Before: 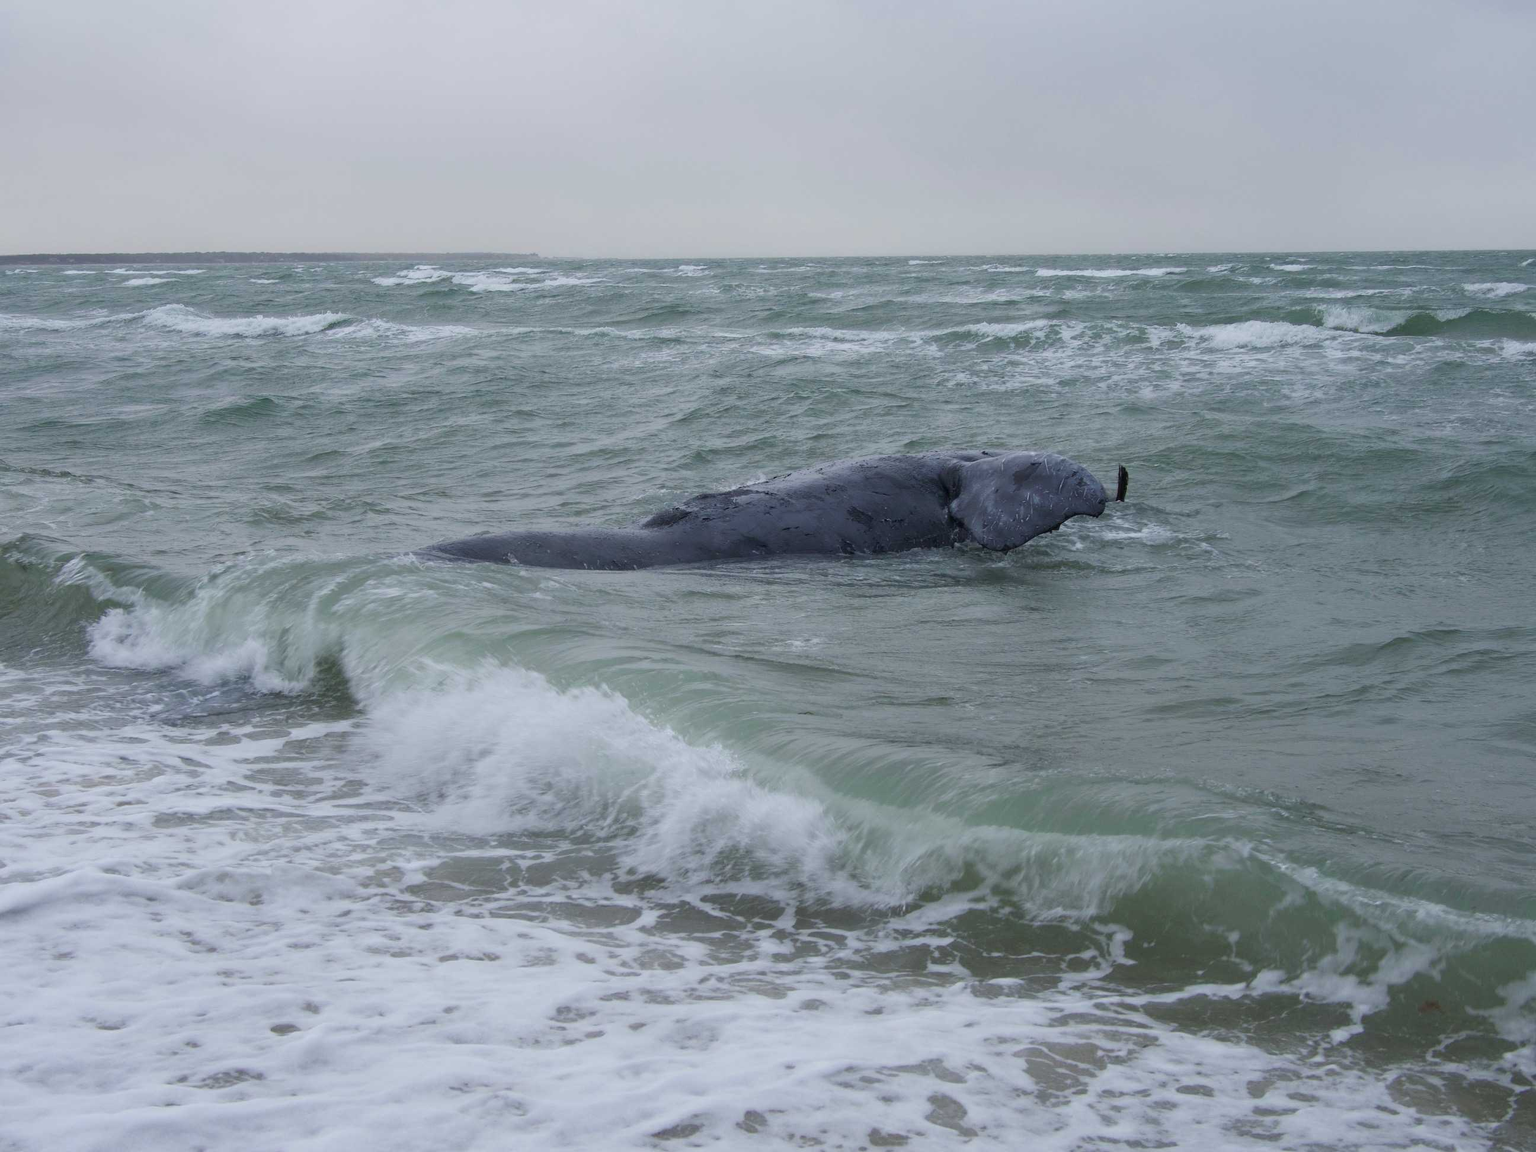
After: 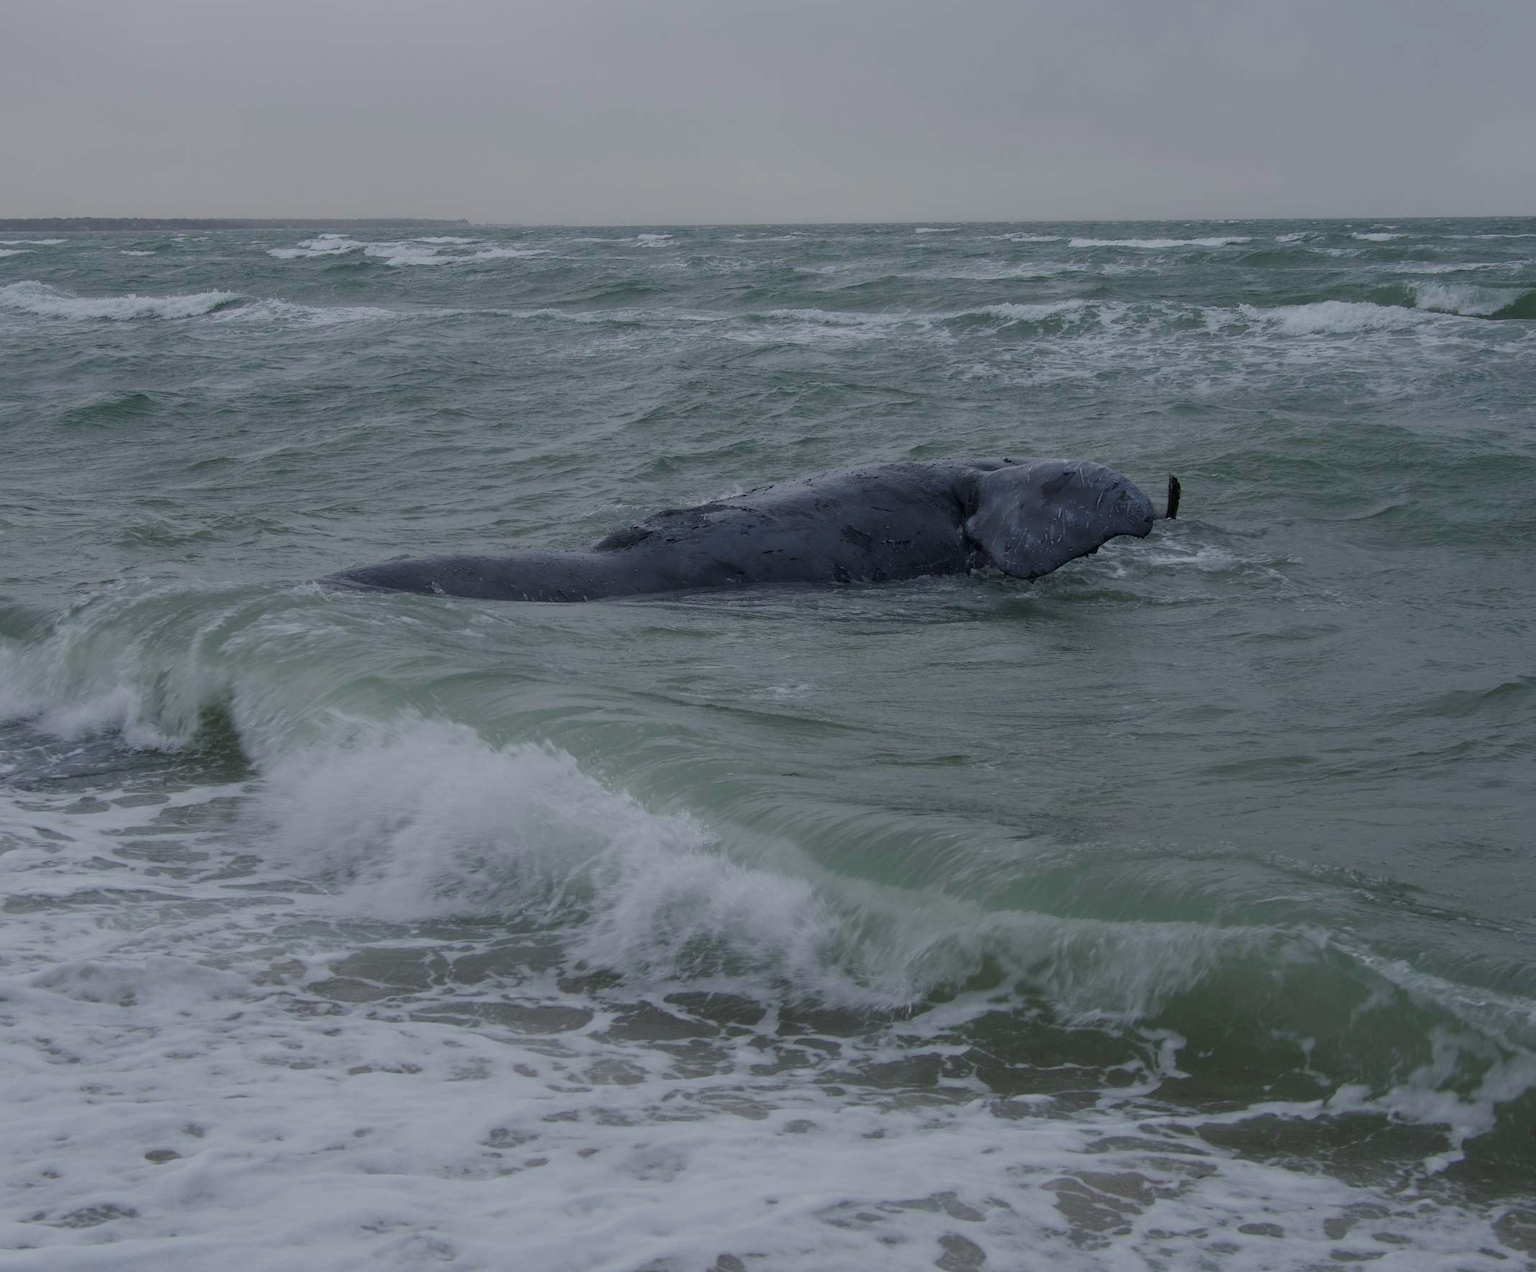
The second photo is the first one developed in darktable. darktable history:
exposure: black level correction 0, exposure -0.766 EV, compensate highlight preservation false
crop: left 9.807%, top 6.259%, right 7.334%, bottom 2.177%
